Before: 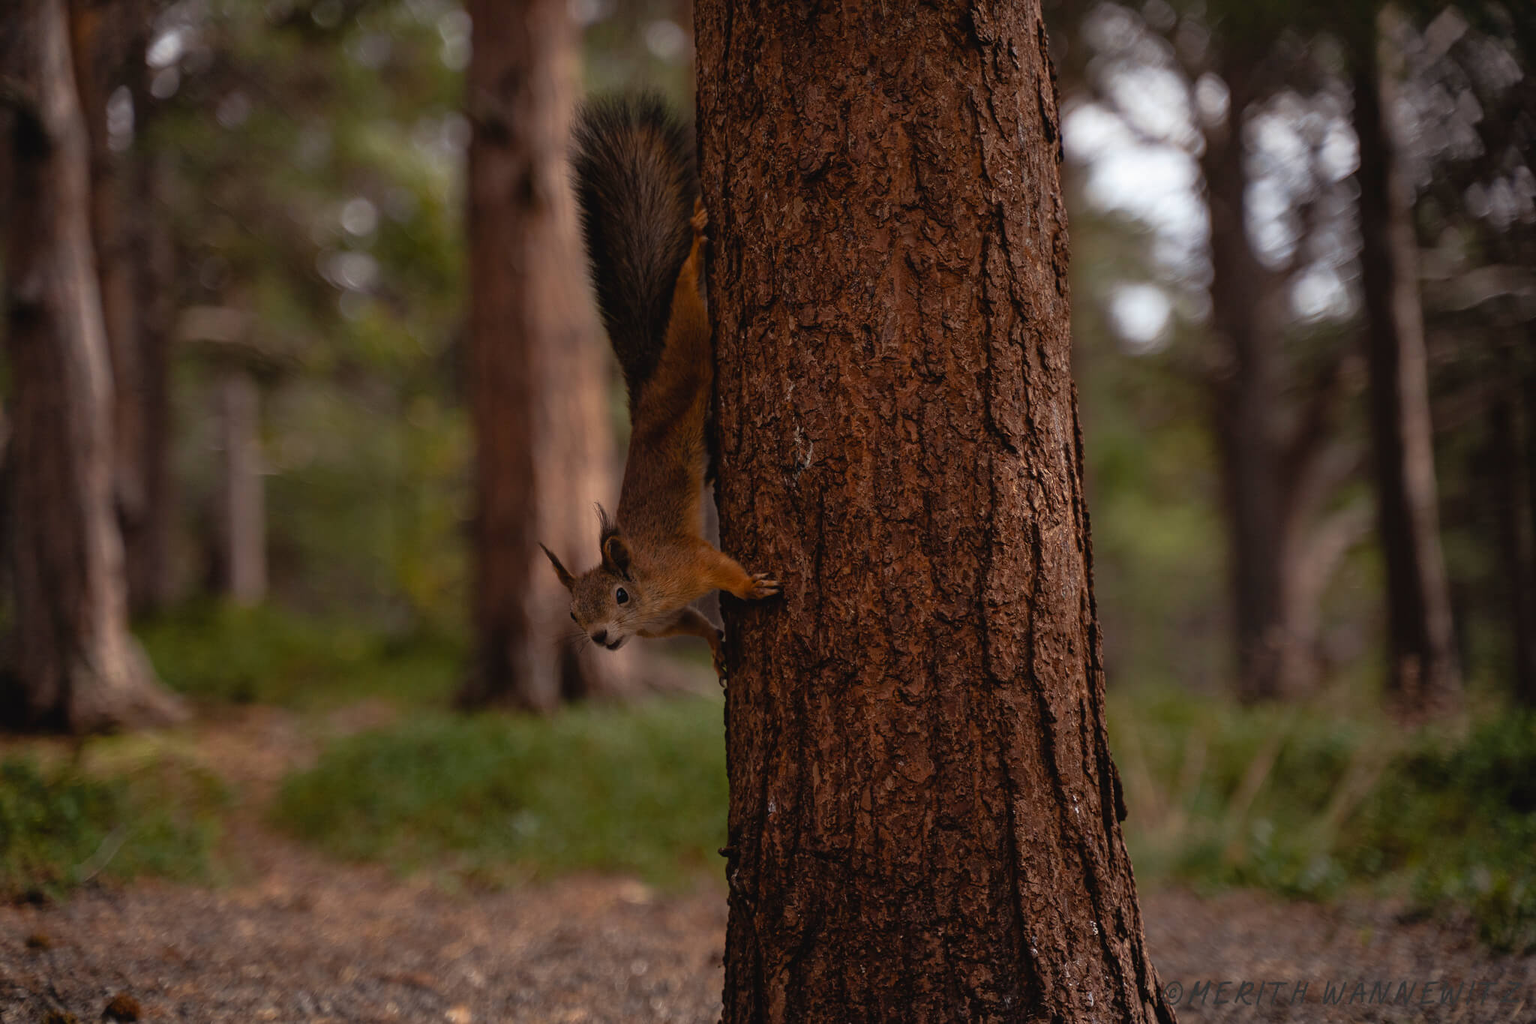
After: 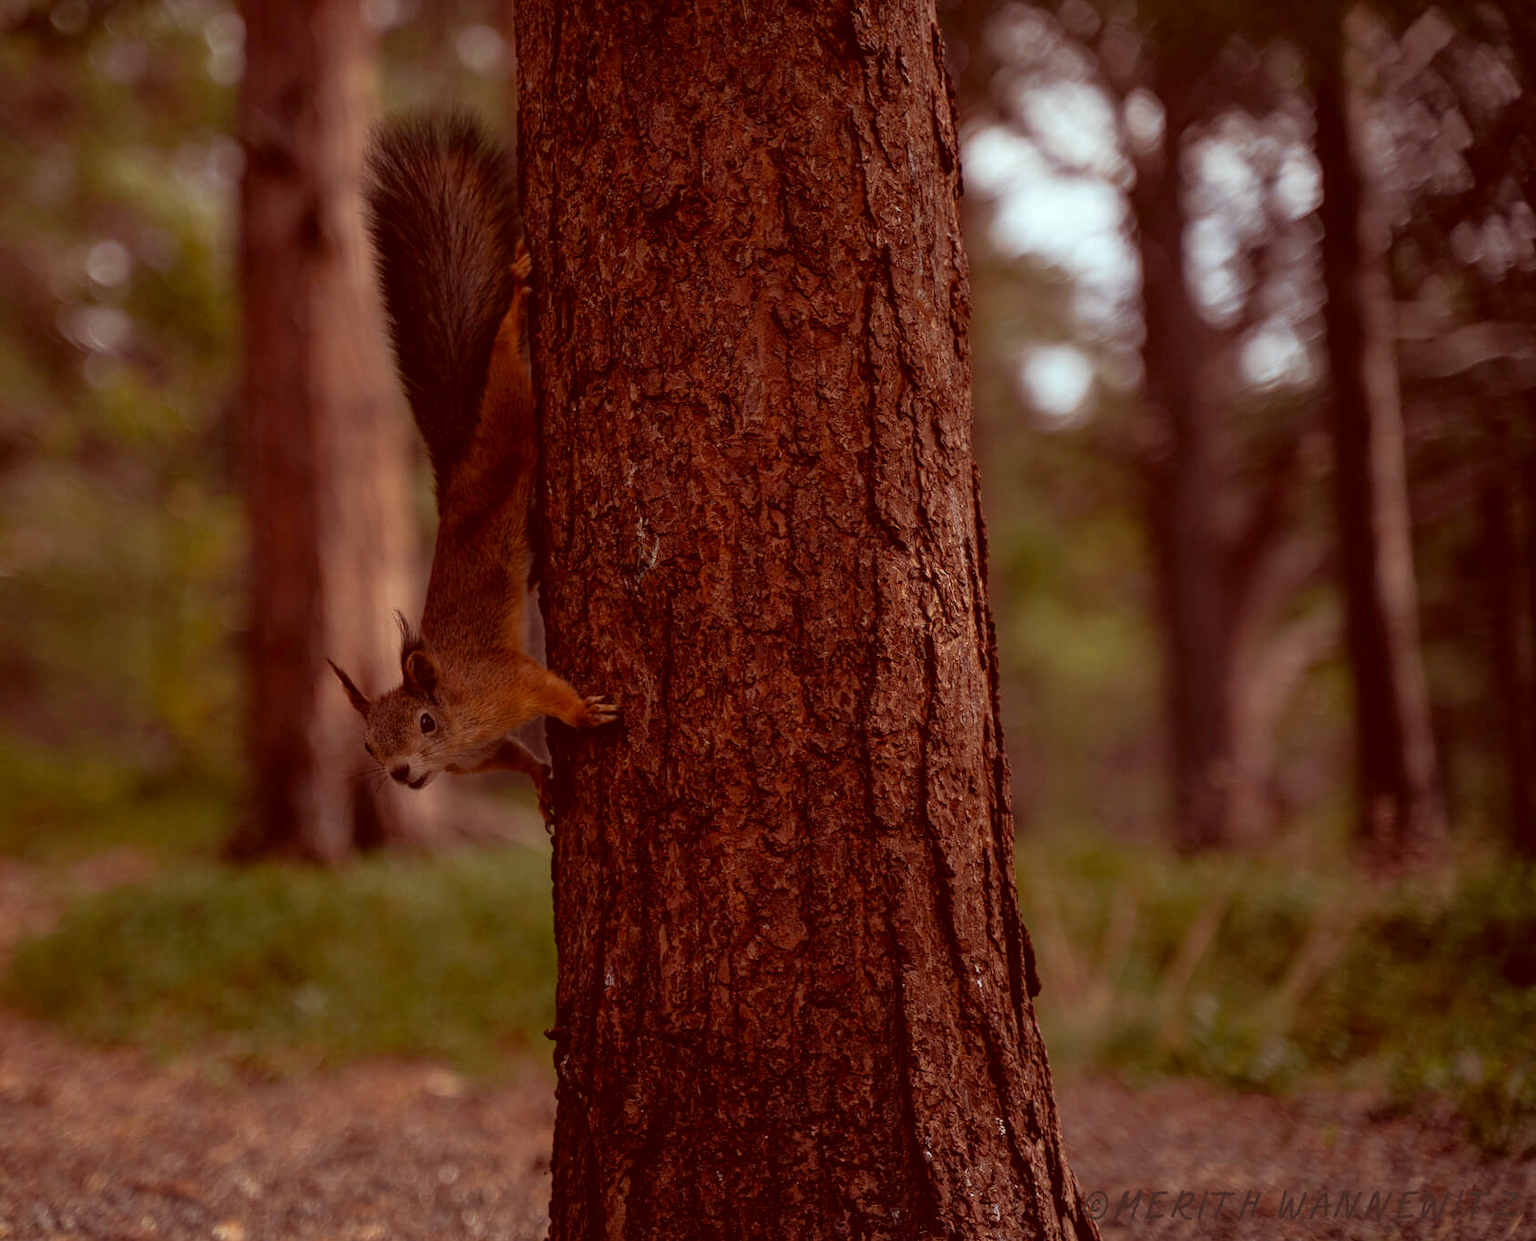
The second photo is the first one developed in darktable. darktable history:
color correction: highlights a* -7.23, highlights b* -0.161, shadows a* 20.08, shadows b* 11.73
crop: left 17.582%, bottom 0.031%
